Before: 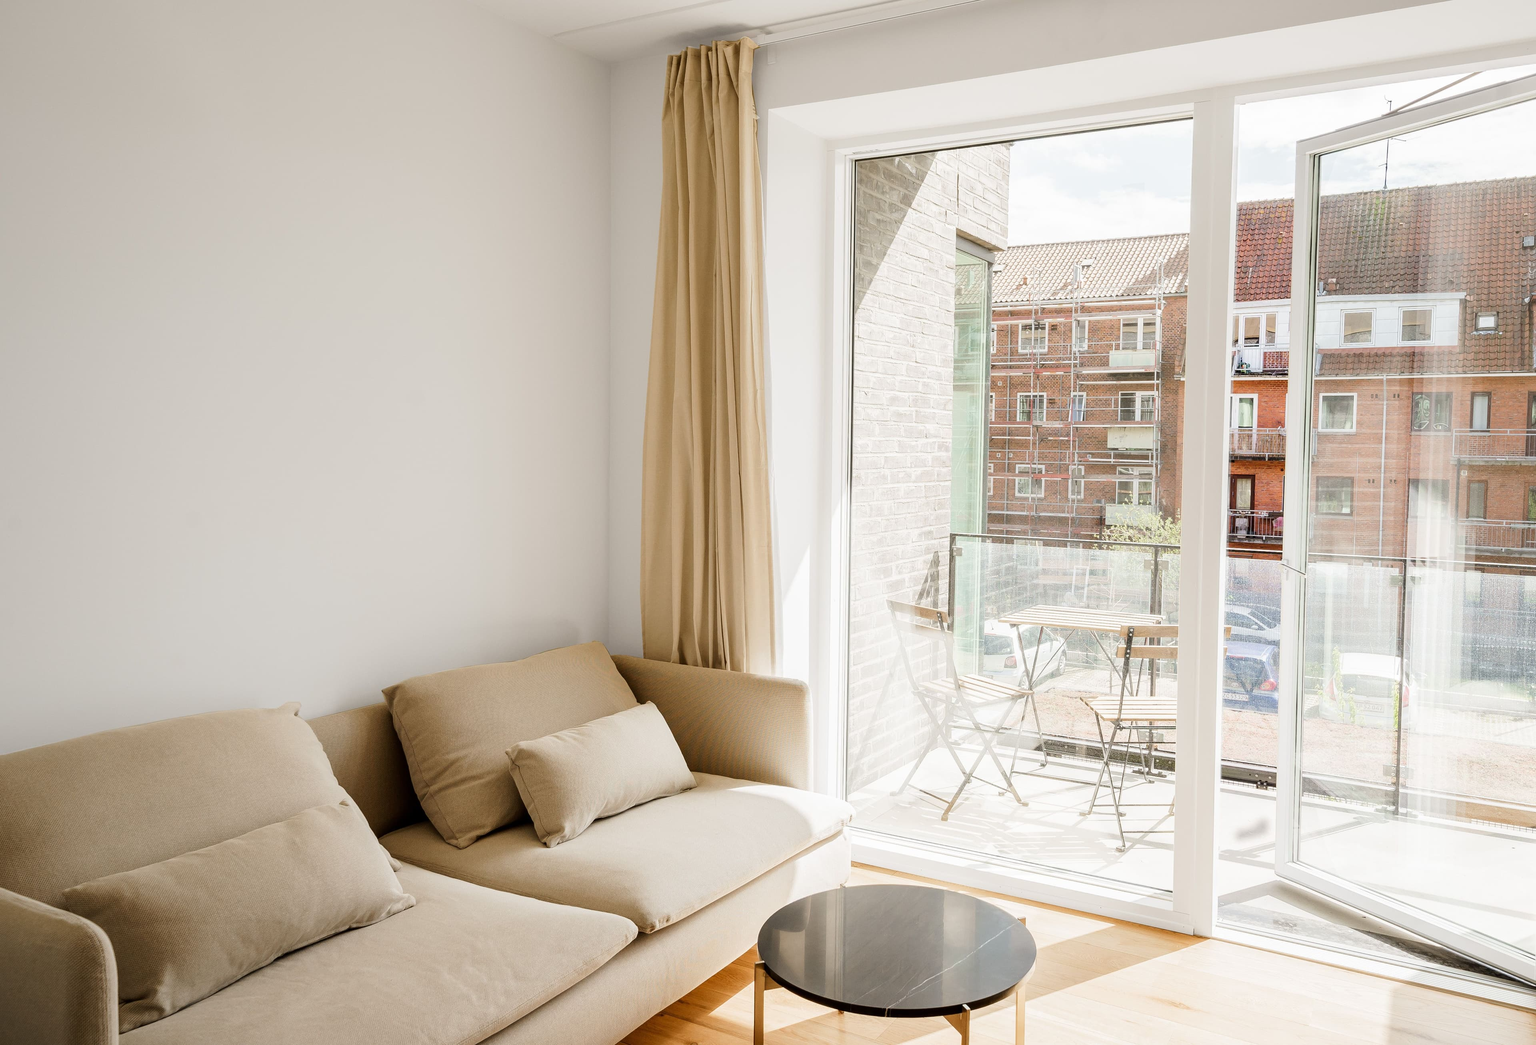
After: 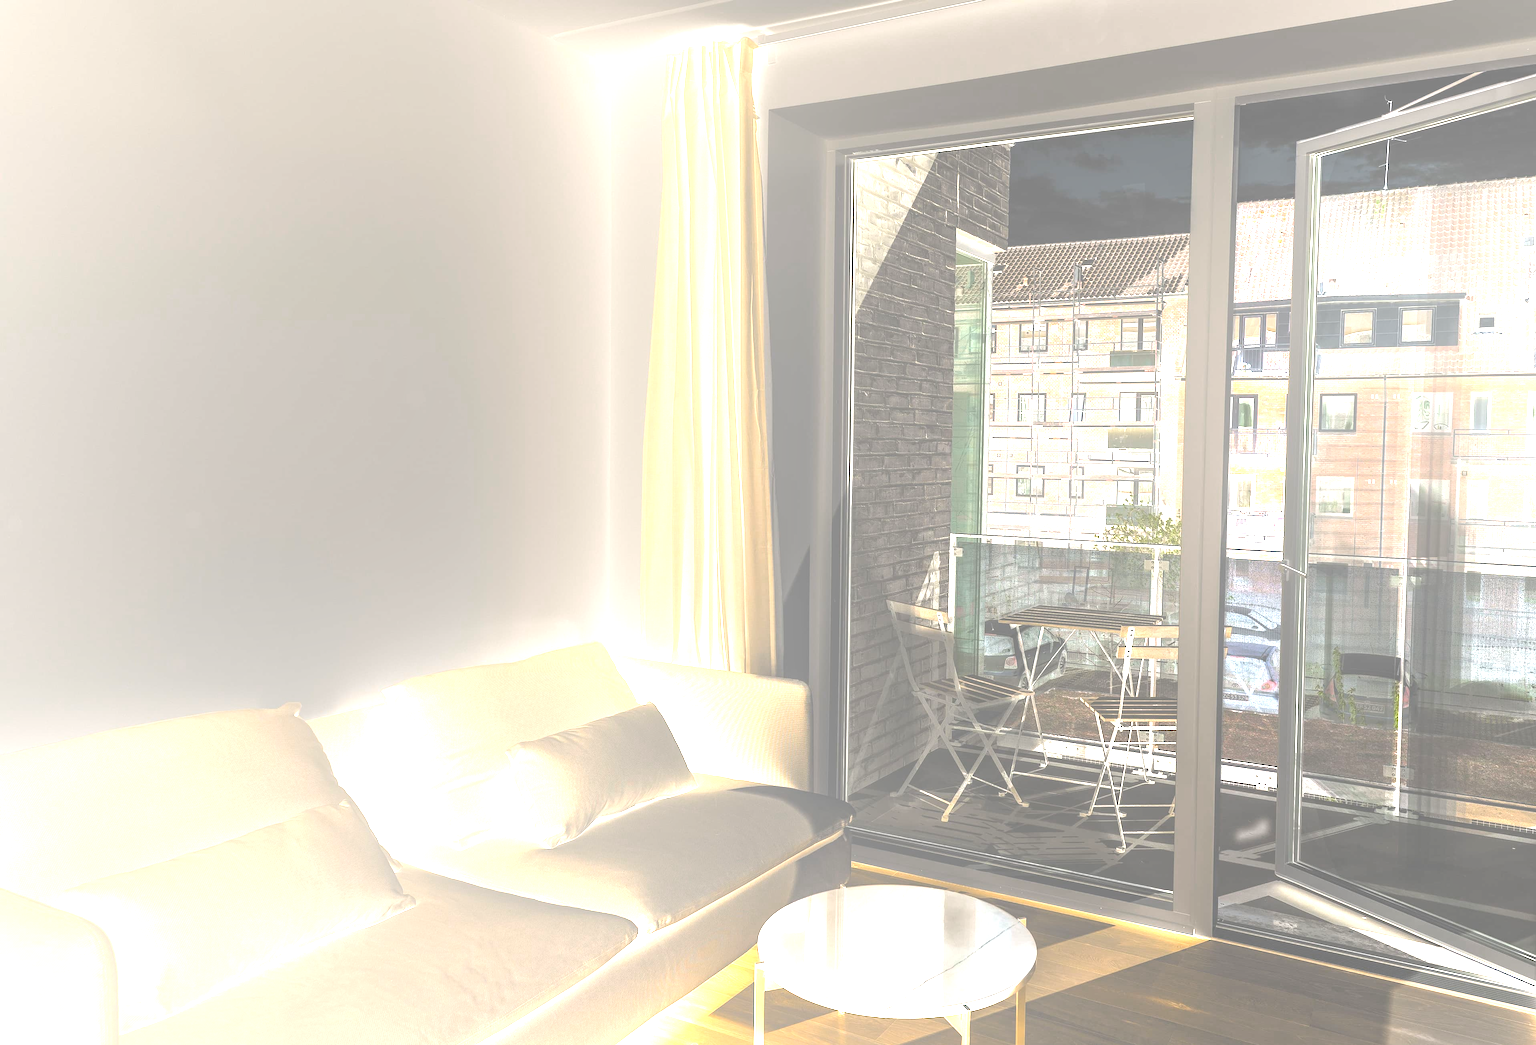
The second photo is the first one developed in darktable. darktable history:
exposure: black level correction 0, exposure 1.3 EV, compensate exposure bias true, compensate highlight preservation false
bloom: size 85%, threshold 5%, strength 85%
rotate and perspective: crop left 0, crop top 0
